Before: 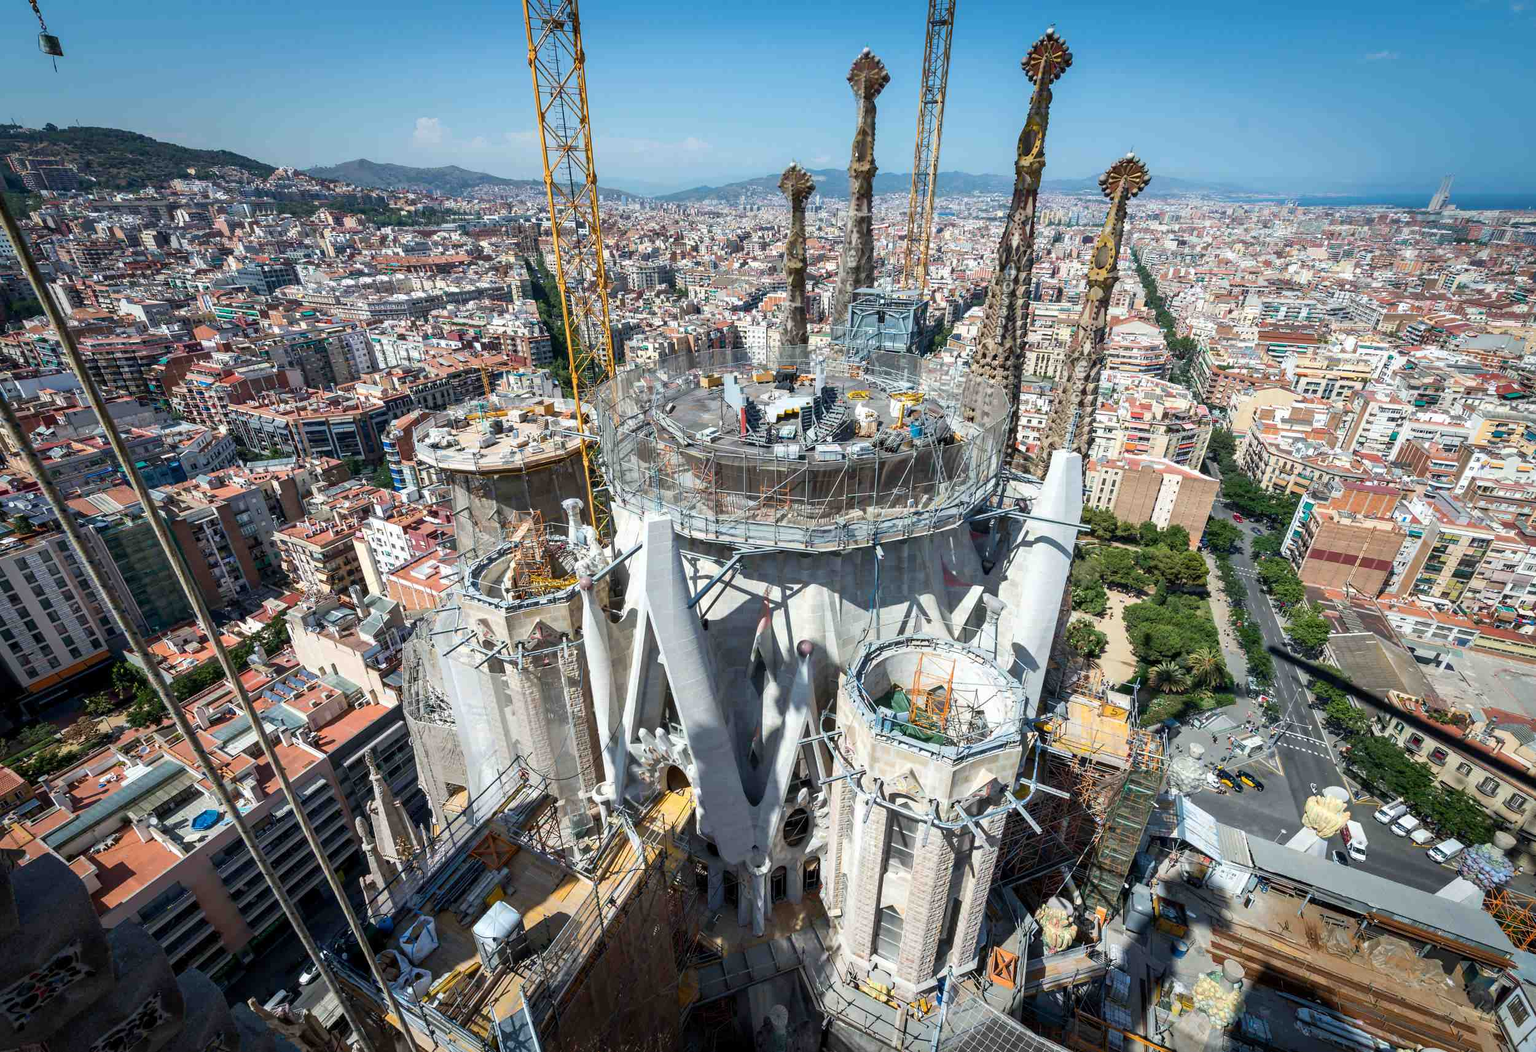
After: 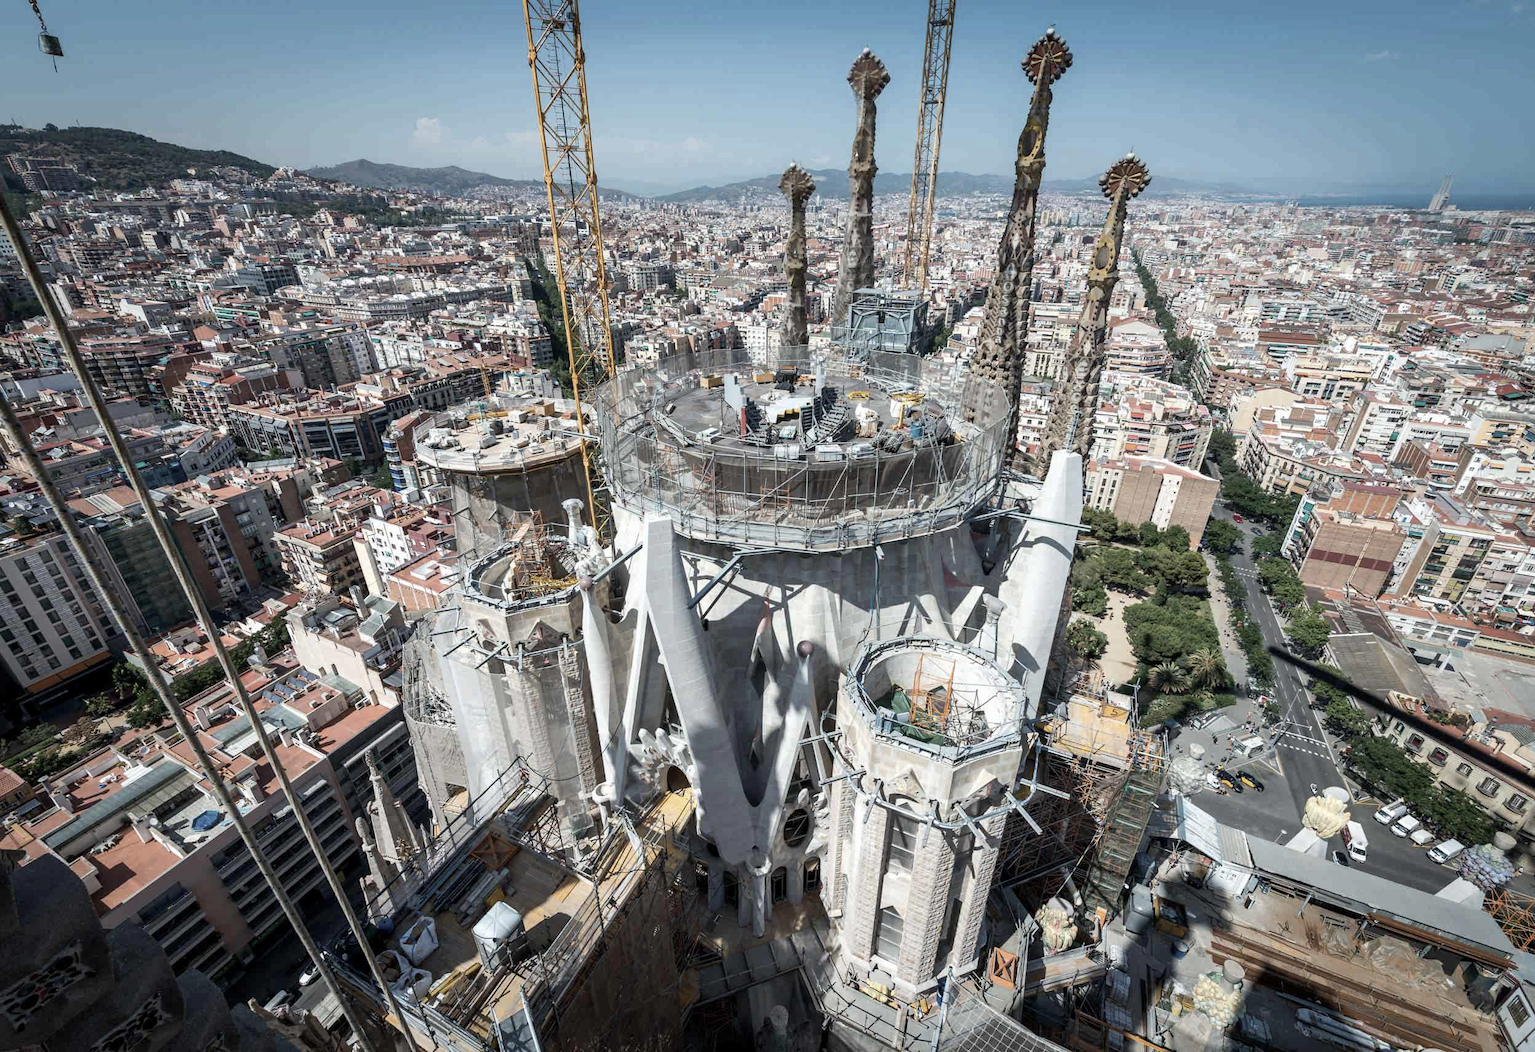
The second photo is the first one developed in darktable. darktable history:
color correction: highlights b* -0.032, saturation 0.583
